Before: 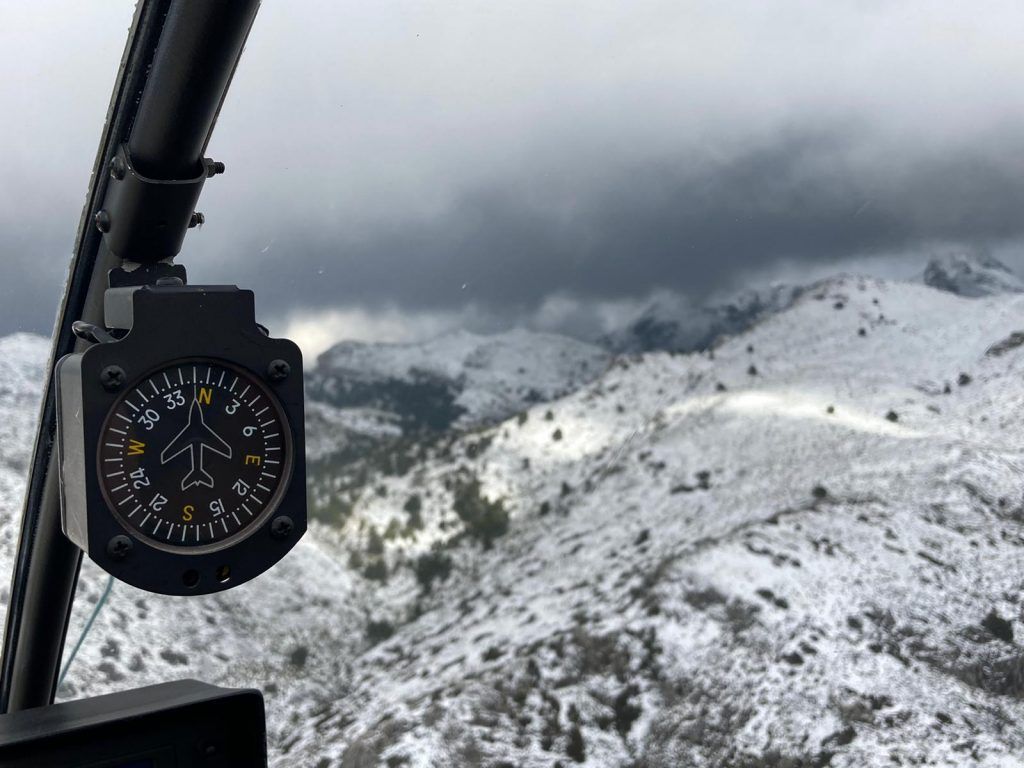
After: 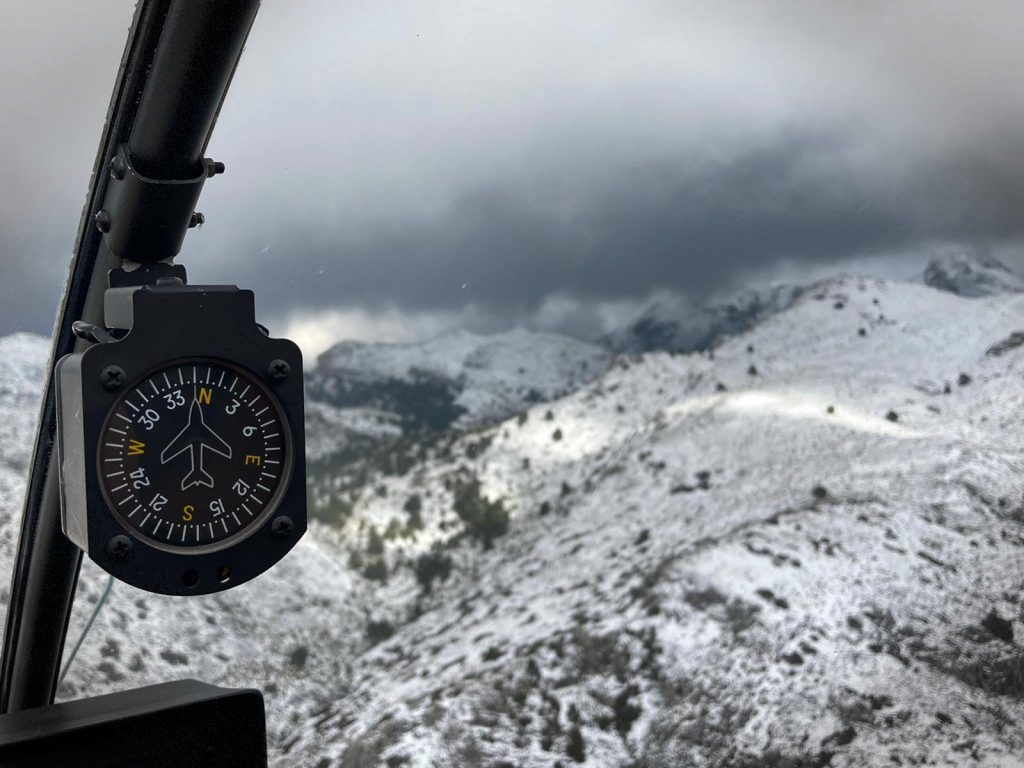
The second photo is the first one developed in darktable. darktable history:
vignetting: fall-off start 90.13%, fall-off radius 38.72%, brightness -0.439, saturation -0.686, width/height ratio 1.215, shape 1.29, dithering 8-bit output
